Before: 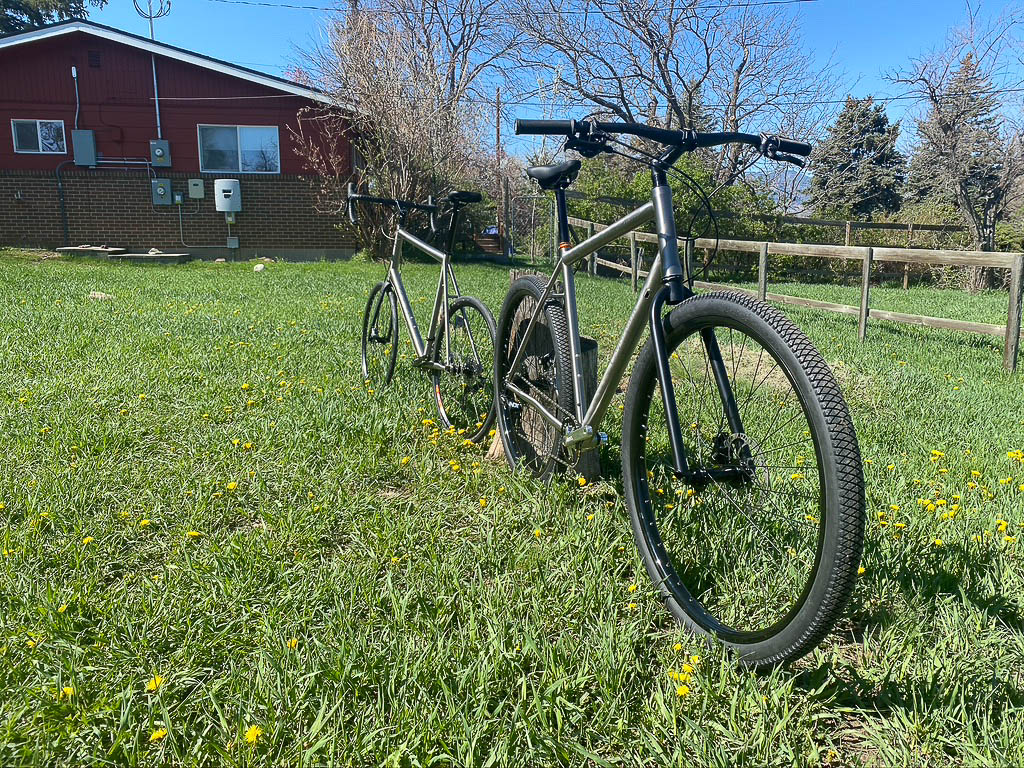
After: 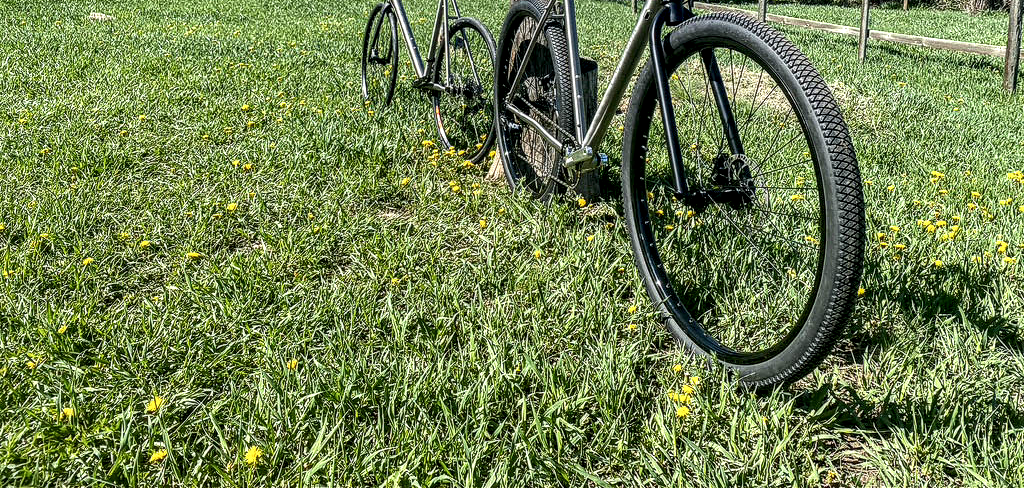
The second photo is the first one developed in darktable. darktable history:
crop and rotate: top 36.435%
local contrast: highlights 20%, detail 197%
